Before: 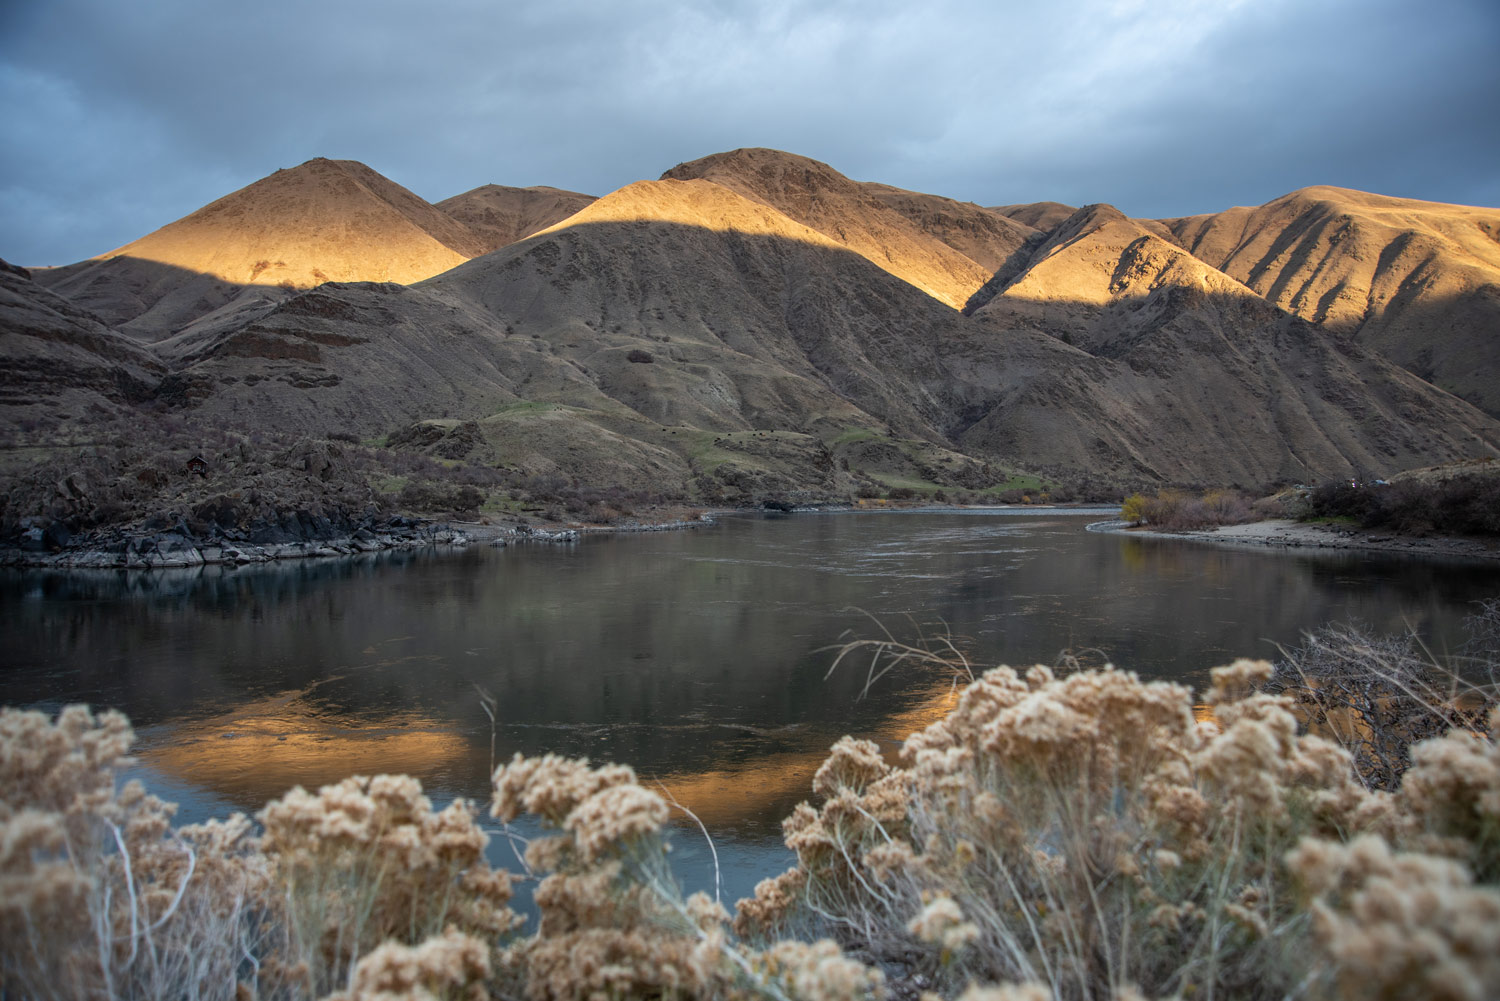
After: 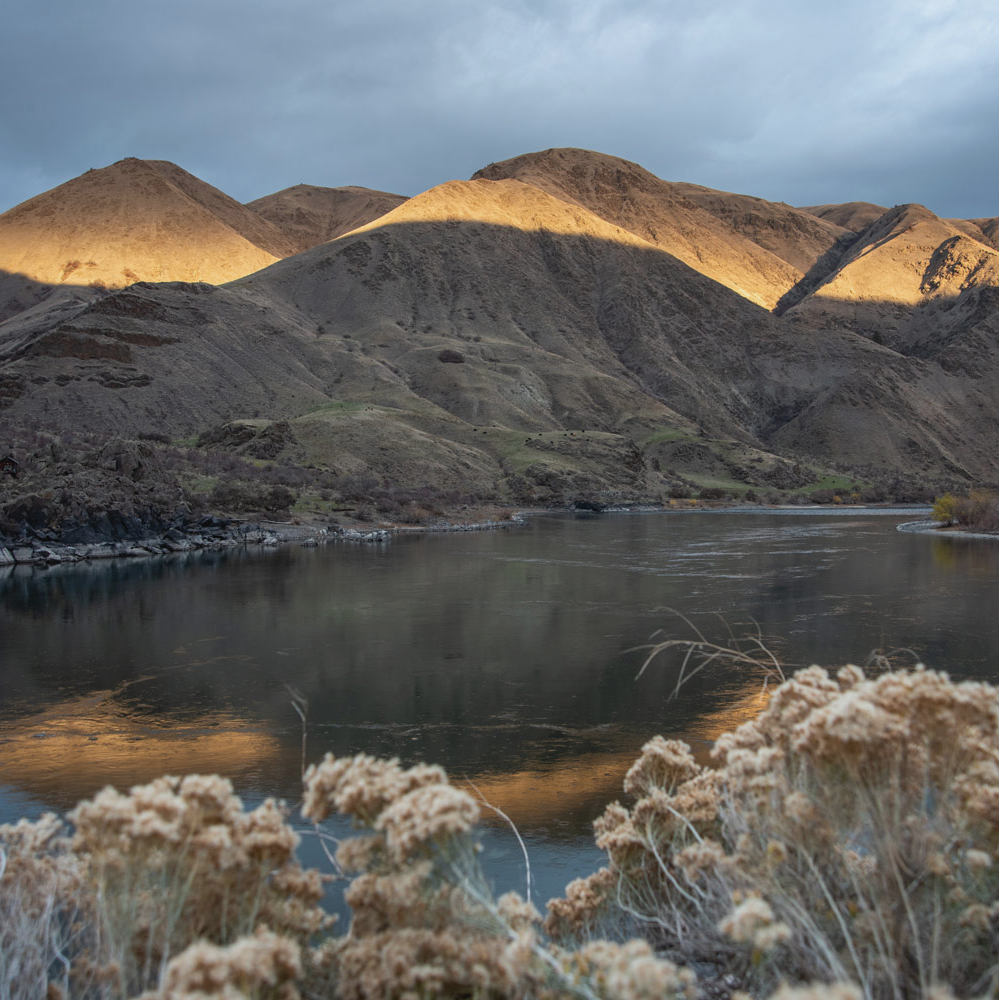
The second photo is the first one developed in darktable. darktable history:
contrast brightness saturation: contrast -0.08, brightness -0.04, saturation -0.11
crop and rotate: left 12.648%, right 20.685%
